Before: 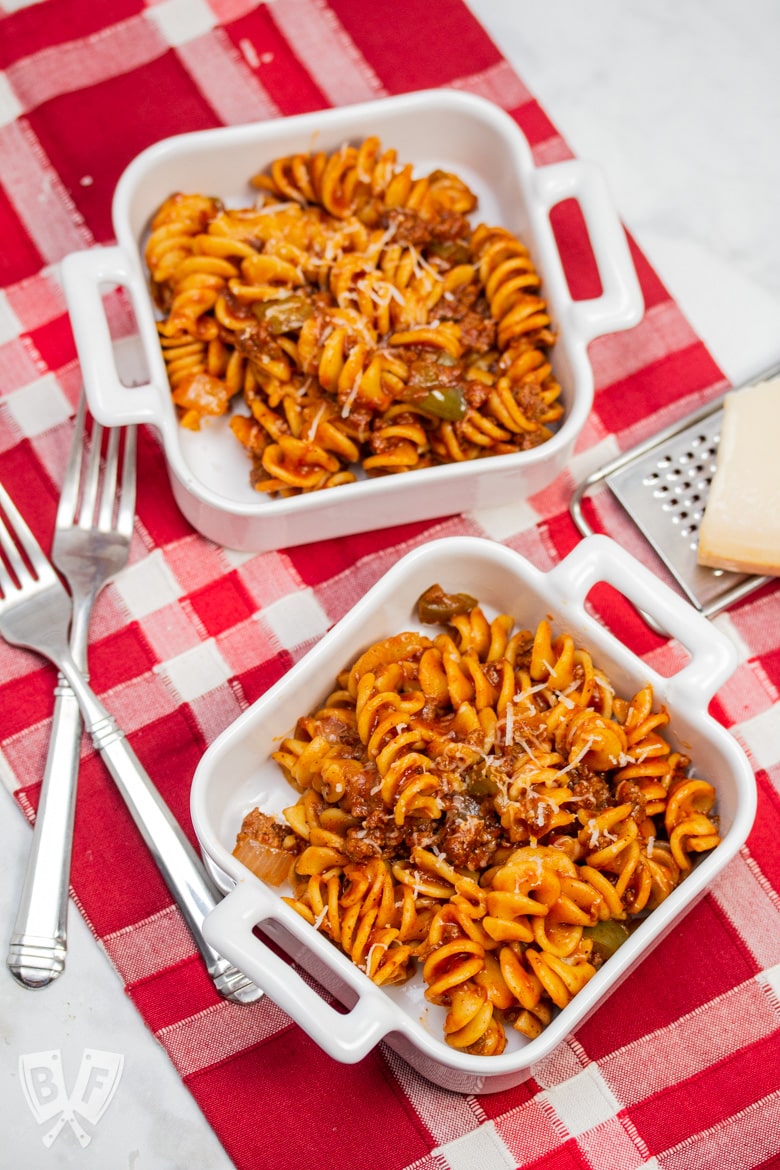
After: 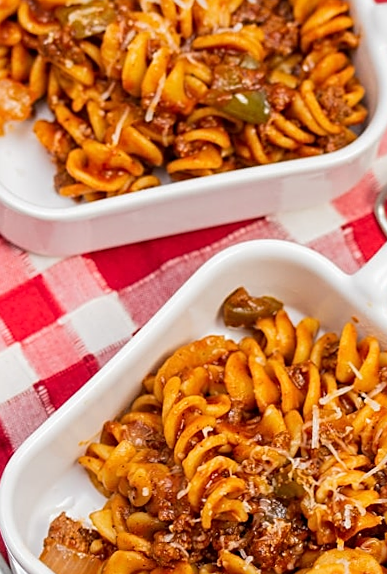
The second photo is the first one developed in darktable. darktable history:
rotate and perspective: rotation -0.45°, automatic cropping original format, crop left 0.008, crop right 0.992, crop top 0.012, crop bottom 0.988
tone equalizer: on, module defaults
sharpen: on, module defaults
crop: left 25%, top 25%, right 25%, bottom 25%
